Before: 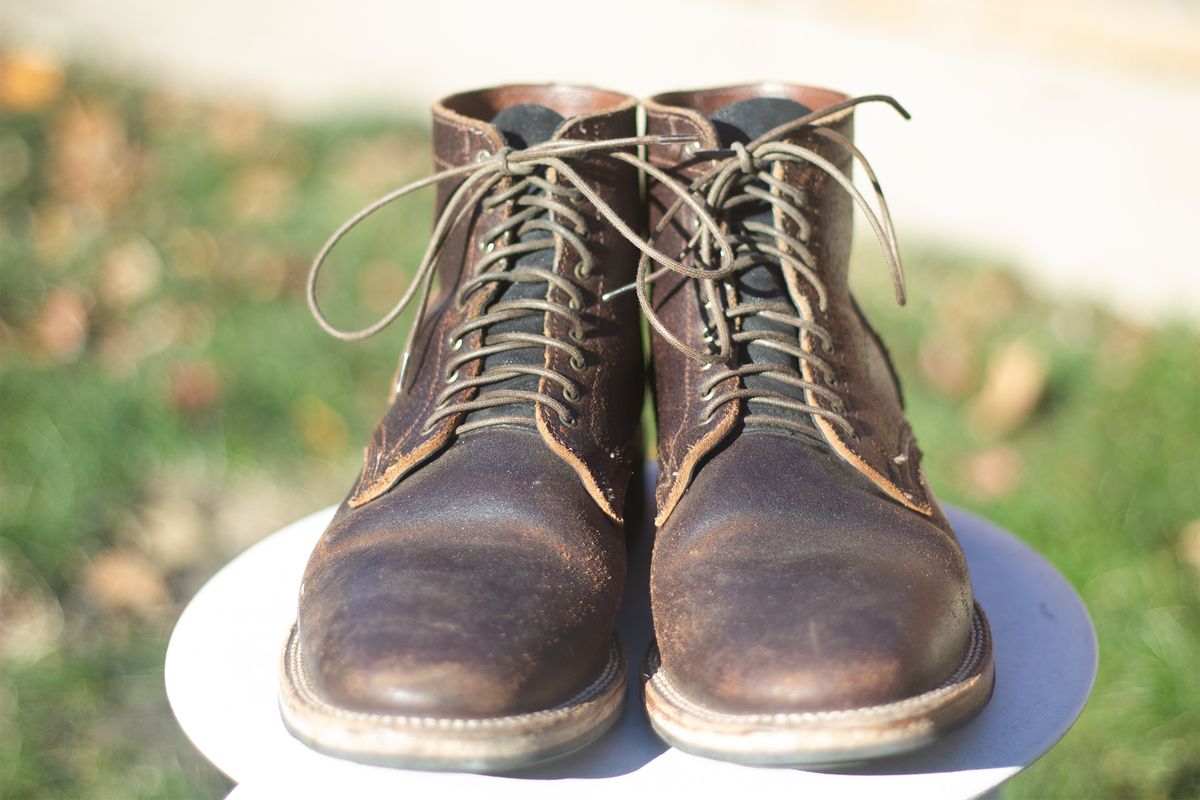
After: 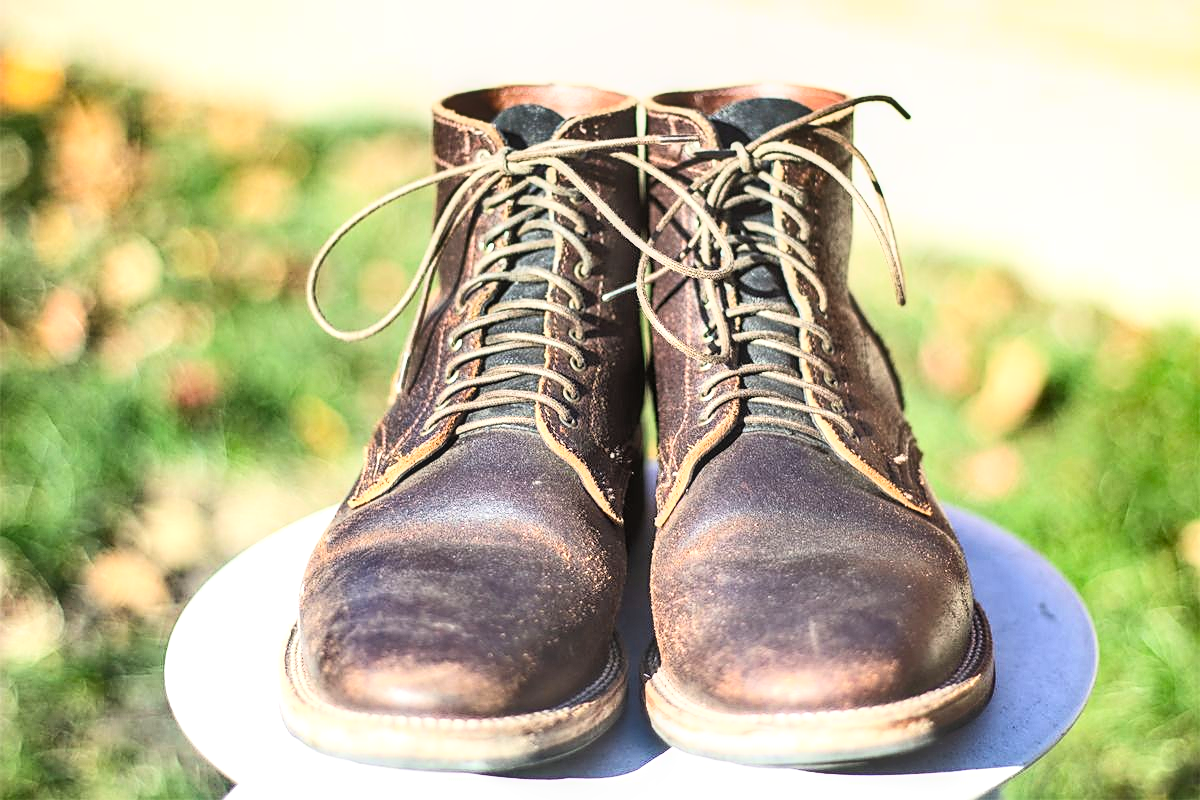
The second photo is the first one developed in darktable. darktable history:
sharpen: radius 1.946
base curve: curves: ch0 [(0, 0) (0.012, 0.01) (0.073, 0.168) (0.31, 0.711) (0.645, 0.957) (1, 1)]
exposure: compensate highlight preservation false
shadows and highlights: shadows 75.11, highlights -61.07, soften with gaussian
local contrast: on, module defaults
